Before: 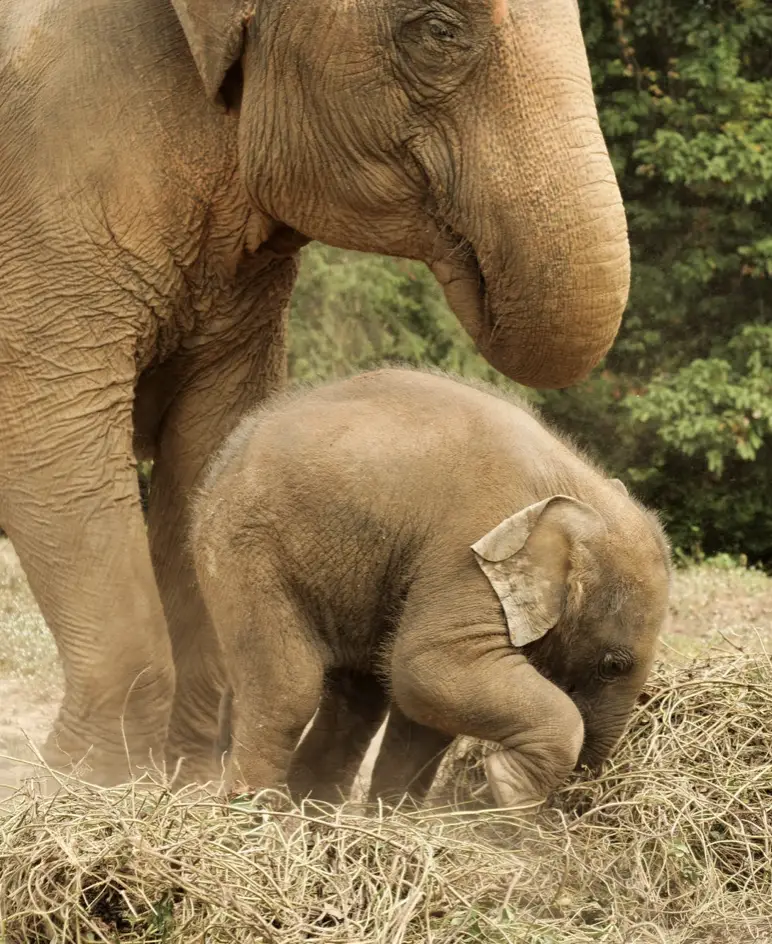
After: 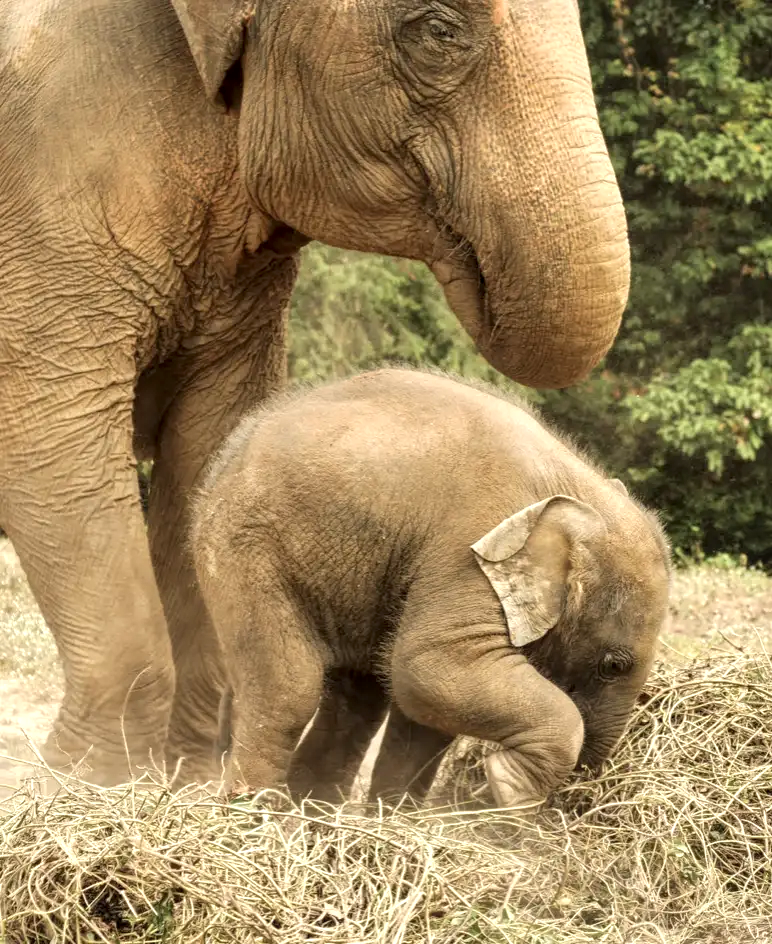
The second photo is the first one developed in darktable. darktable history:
exposure: exposure 0.456 EV, compensate highlight preservation false
local contrast: on, module defaults
